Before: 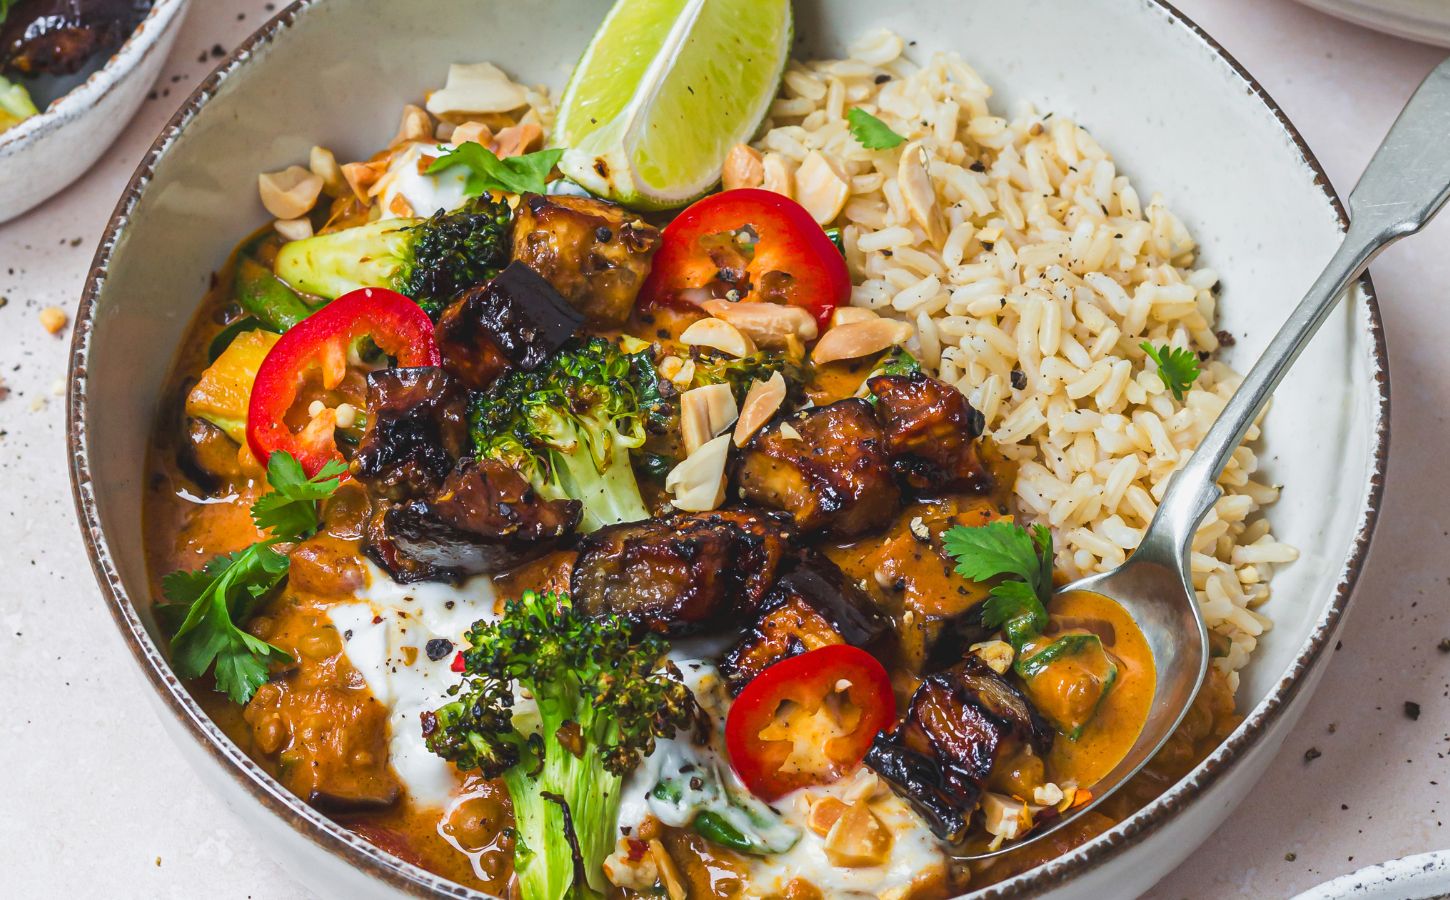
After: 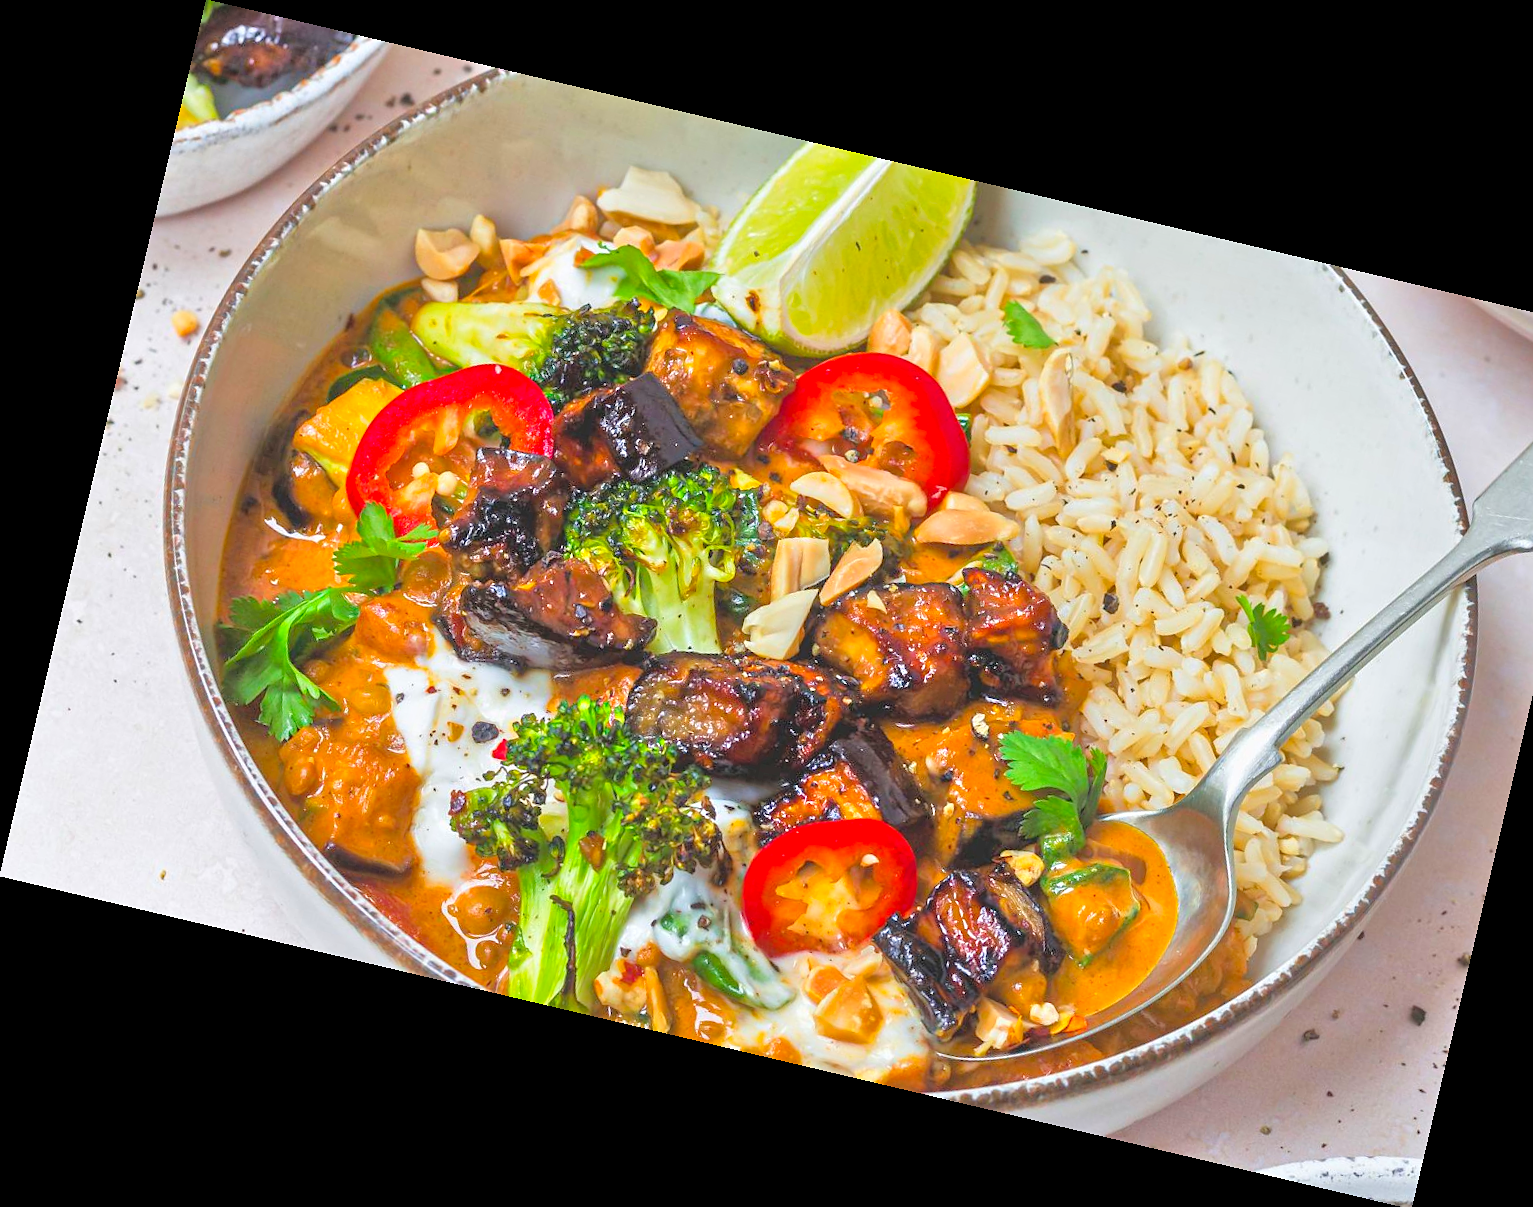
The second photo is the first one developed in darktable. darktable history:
sharpen: radius 1.272, amount 0.305, threshold 0
rotate and perspective: rotation 13.27°, automatic cropping off
tone equalizer: -7 EV 0.15 EV, -6 EV 0.6 EV, -5 EV 1.15 EV, -4 EV 1.33 EV, -3 EV 1.15 EV, -2 EV 0.6 EV, -1 EV 0.15 EV, mask exposure compensation -0.5 EV
contrast brightness saturation: brightness 0.09, saturation 0.19
crop and rotate: right 5.167%
